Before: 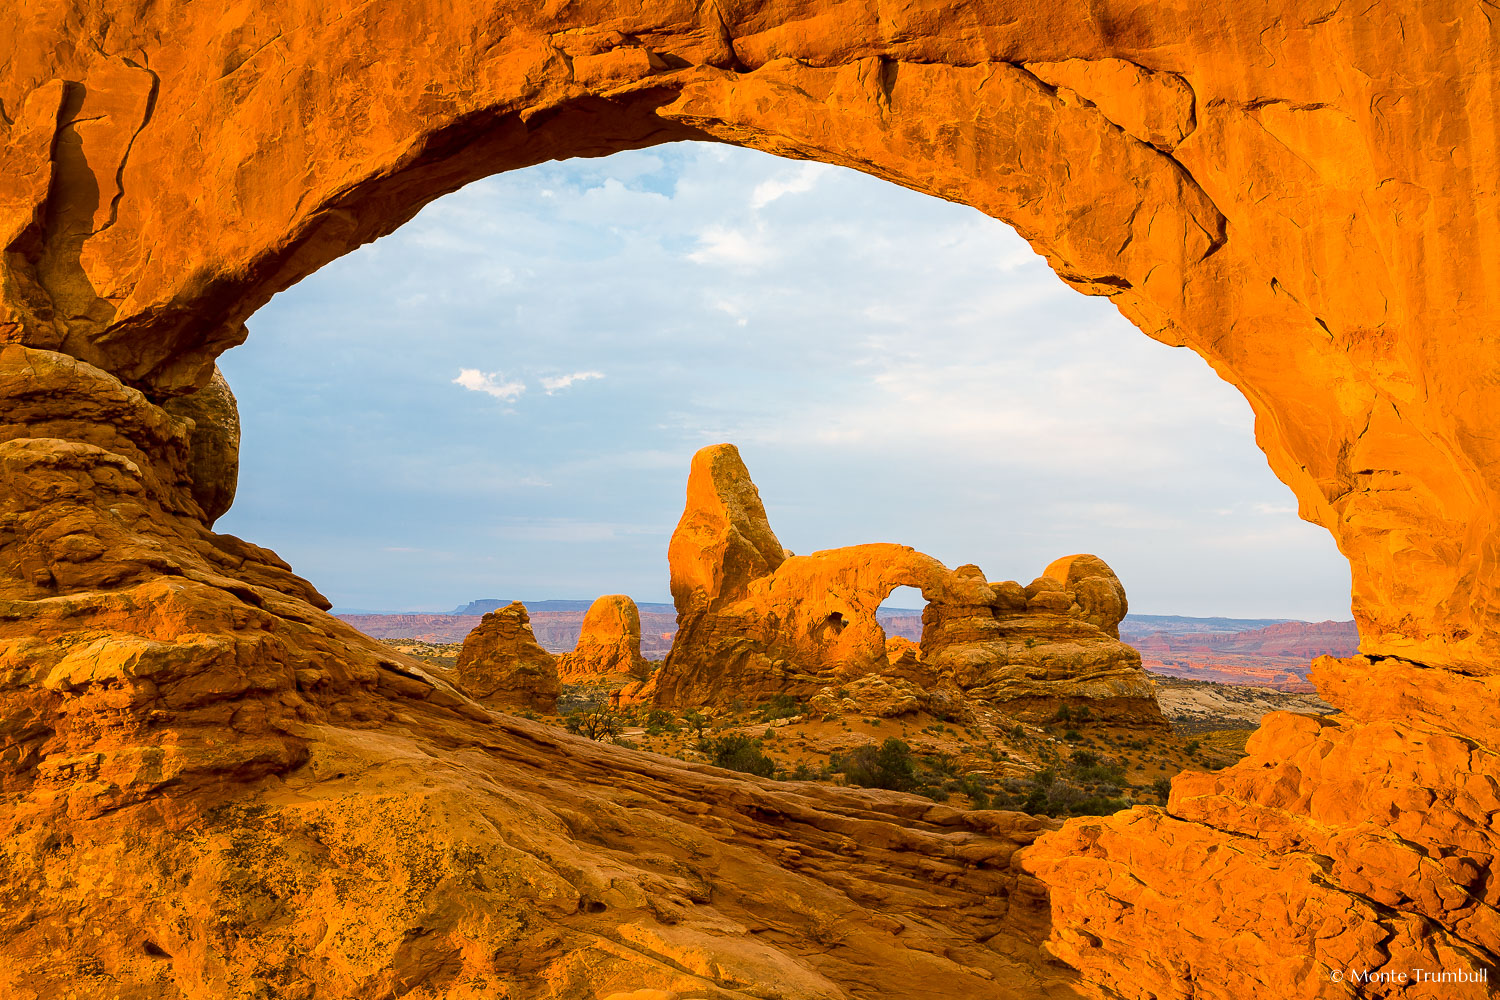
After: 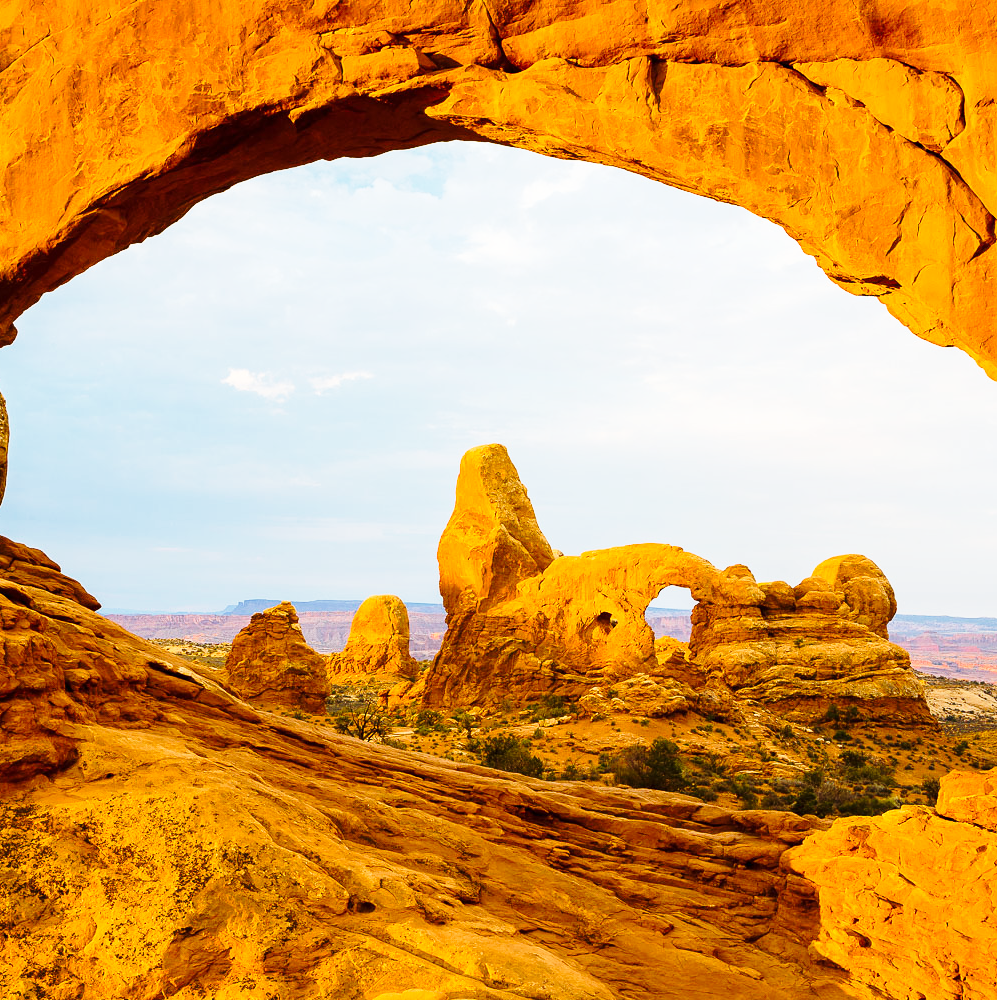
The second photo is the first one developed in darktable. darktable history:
base curve: curves: ch0 [(0, 0) (0.028, 0.03) (0.121, 0.232) (0.46, 0.748) (0.859, 0.968) (1, 1)], preserve colors none
crop and rotate: left 15.452%, right 18.045%
